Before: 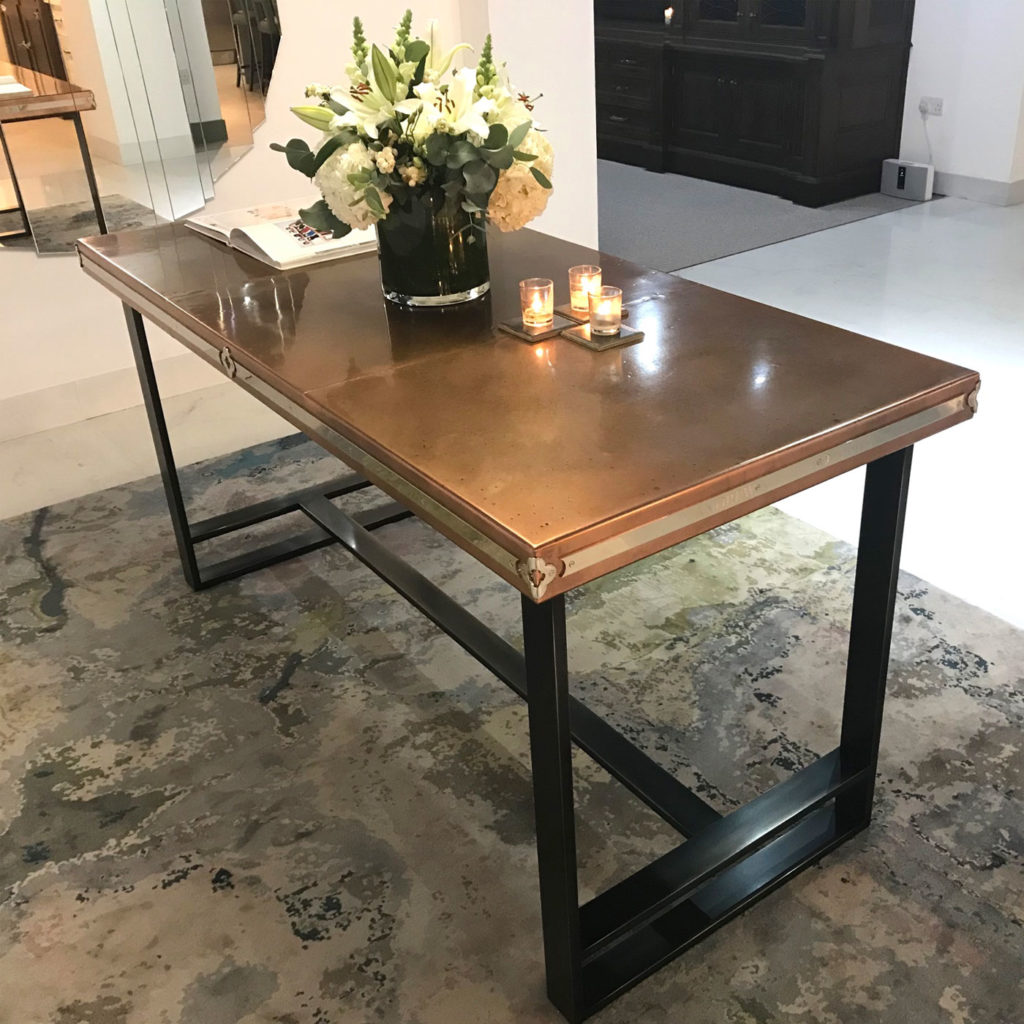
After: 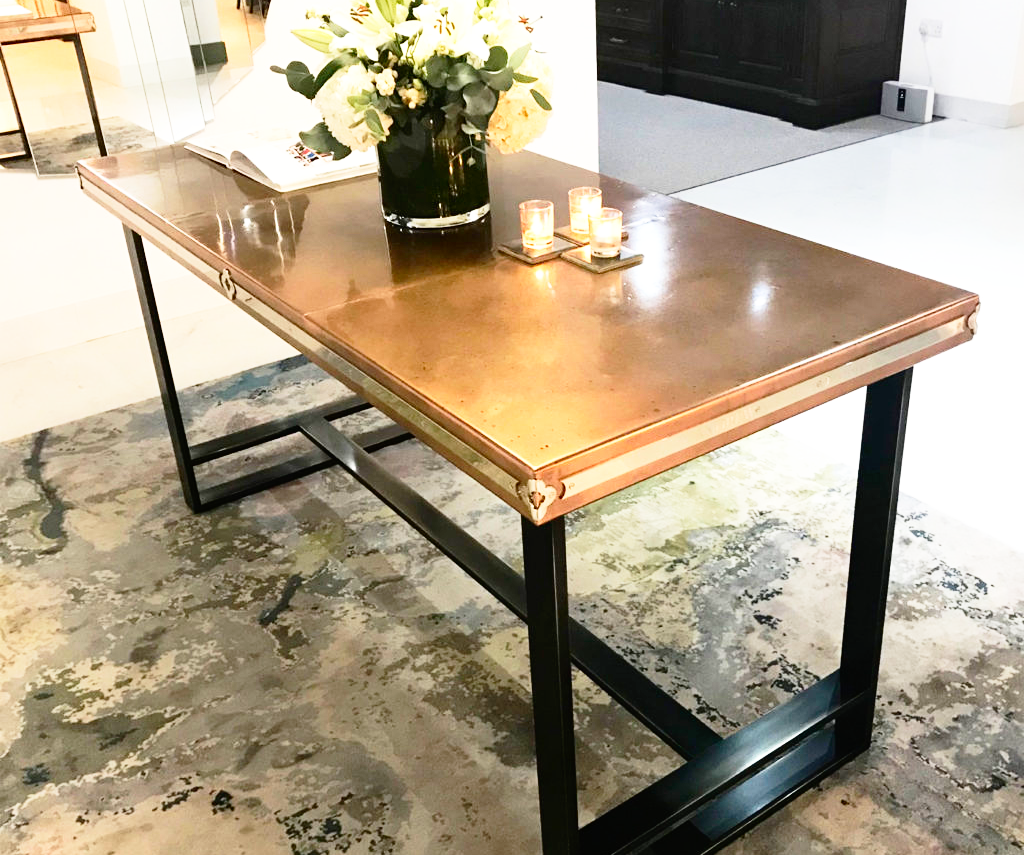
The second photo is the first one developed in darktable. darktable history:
crop: top 7.625%, bottom 8.027%
base curve: curves: ch0 [(0, 0) (0.012, 0.01) (0.073, 0.168) (0.31, 0.711) (0.645, 0.957) (1, 1)], preserve colors none
contrast brightness saturation: contrast 0.15, brightness -0.01, saturation 0.1
